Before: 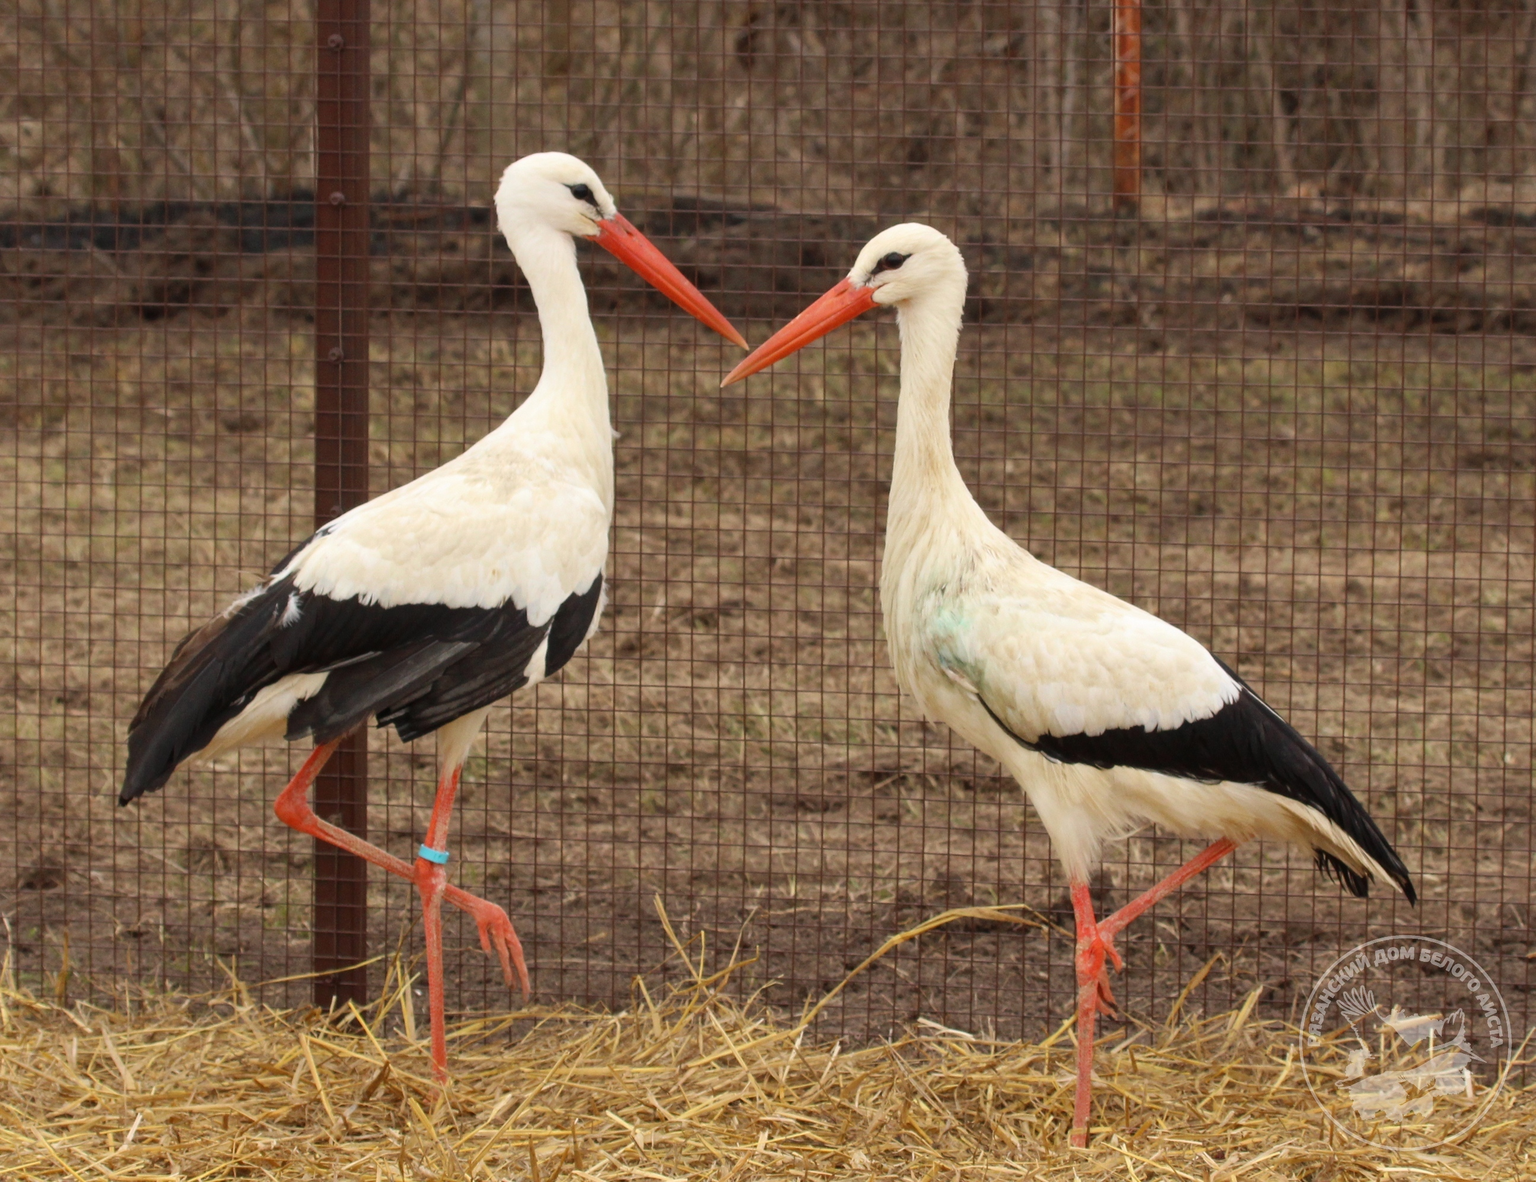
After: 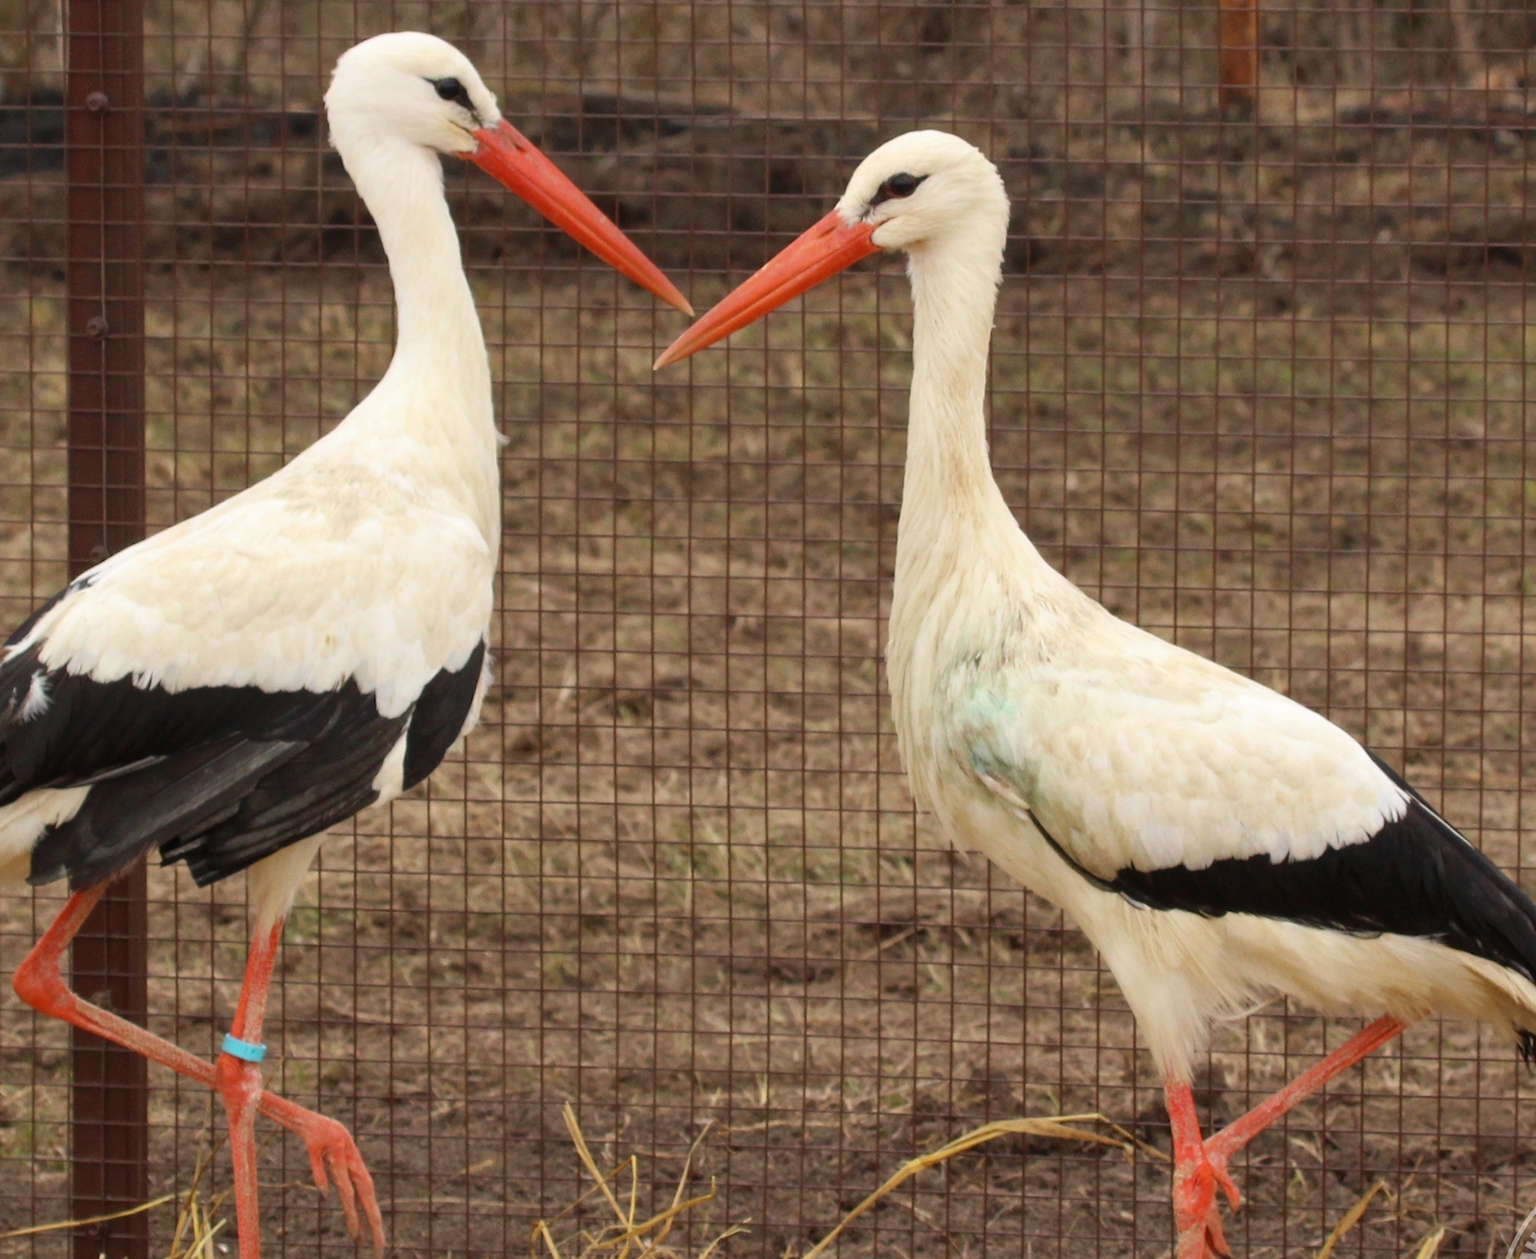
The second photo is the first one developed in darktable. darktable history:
rotate and perspective: rotation -0.45°, automatic cropping original format, crop left 0.008, crop right 0.992, crop top 0.012, crop bottom 0.988
crop and rotate: left 17.046%, top 10.659%, right 12.989%, bottom 14.553%
